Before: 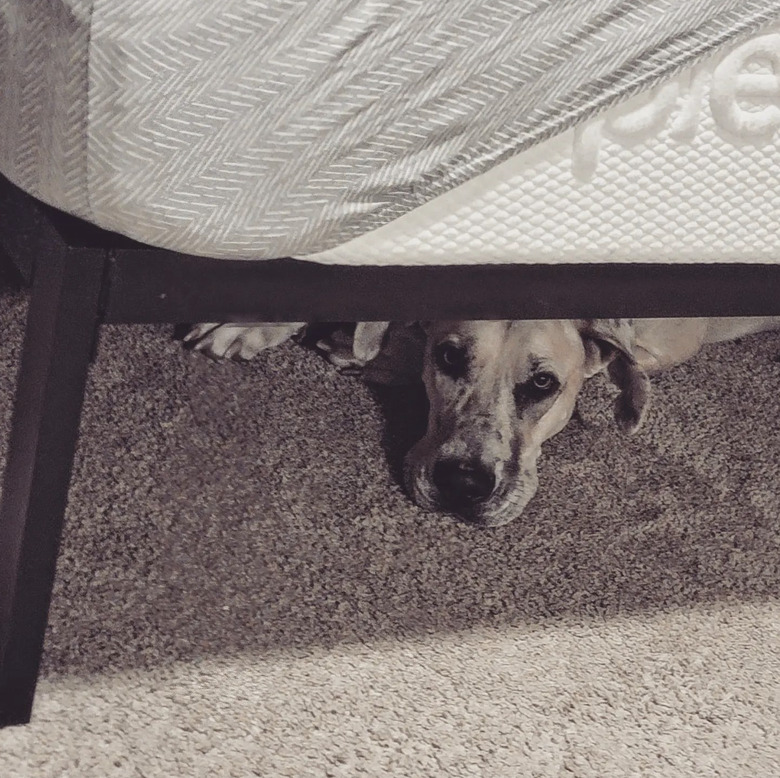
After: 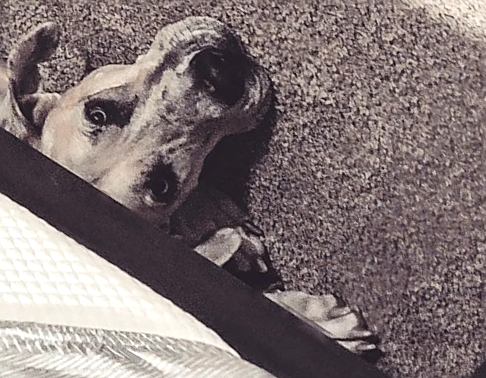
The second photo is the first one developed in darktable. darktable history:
contrast brightness saturation: contrast 0.151, brightness 0.053
exposure: exposure 0.161 EV, compensate highlight preservation false
sharpen: on, module defaults
color correction: highlights b* 0.011
tone equalizer: -8 EV -0.416 EV, -7 EV -0.377 EV, -6 EV -0.304 EV, -5 EV -0.187 EV, -3 EV 0.246 EV, -2 EV 0.354 EV, -1 EV 0.408 EV, +0 EV 0.397 EV
crop and rotate: angle 146.74°, left 9.205%, top 15.674%, right 4.41%, bottom 16.91%
